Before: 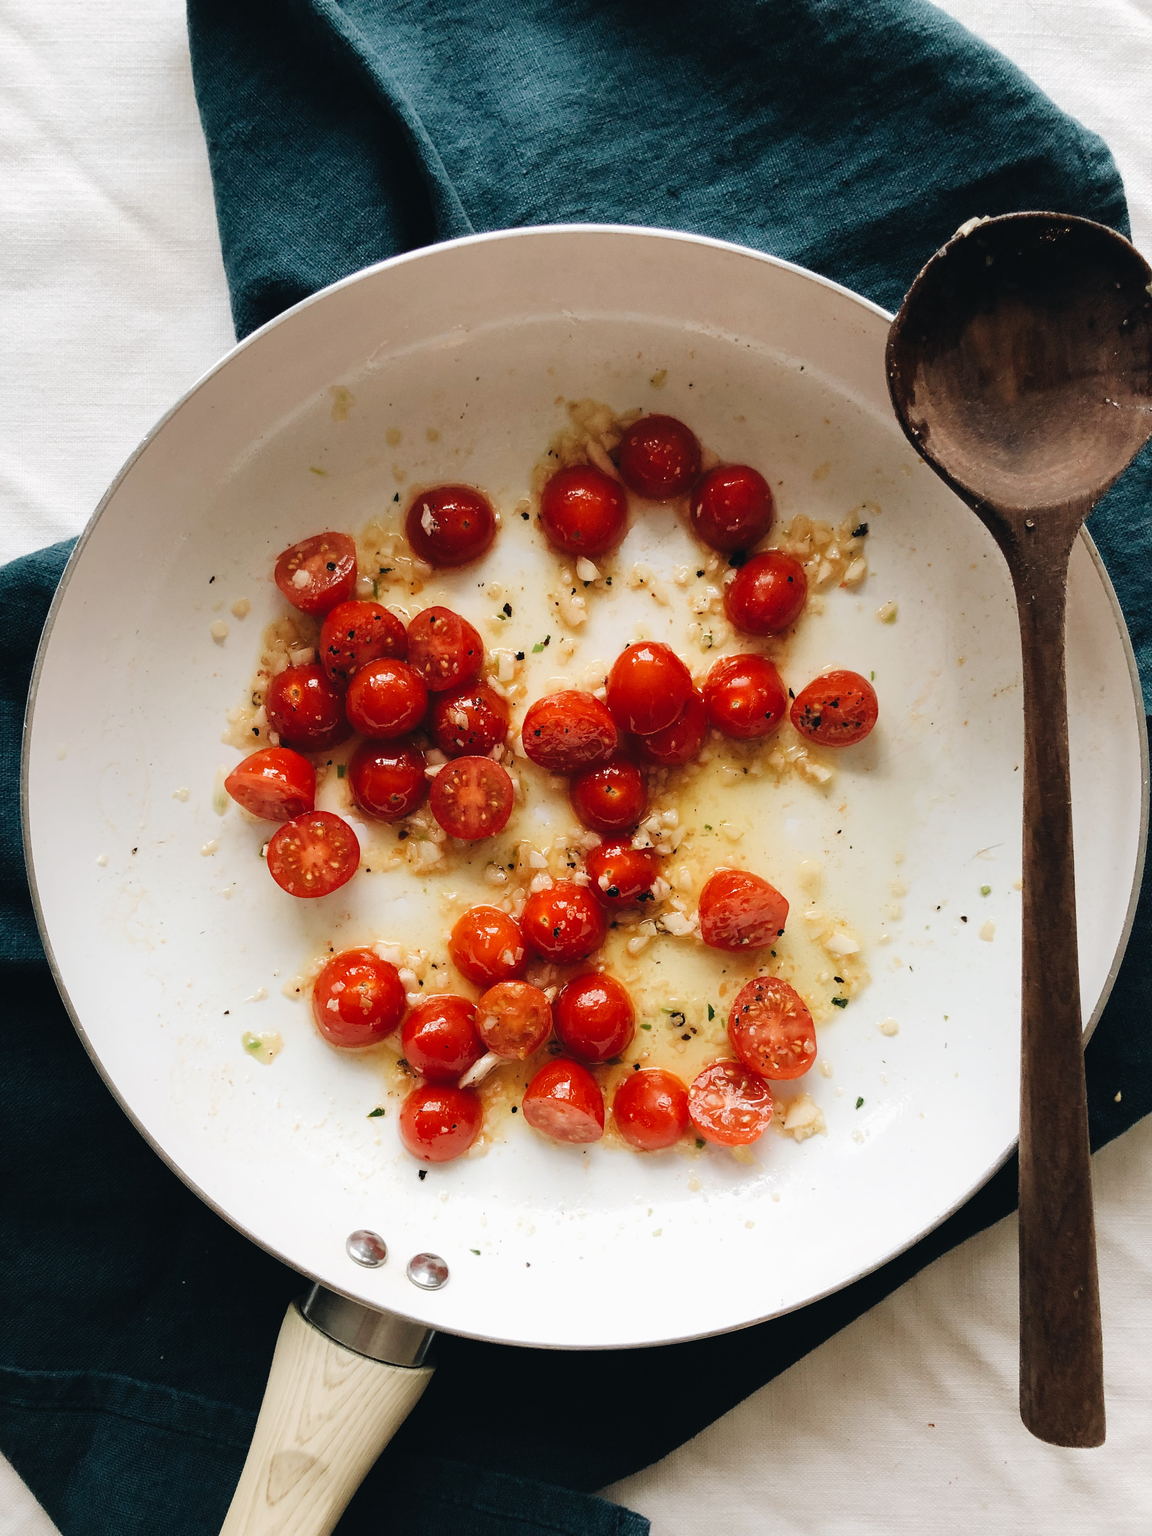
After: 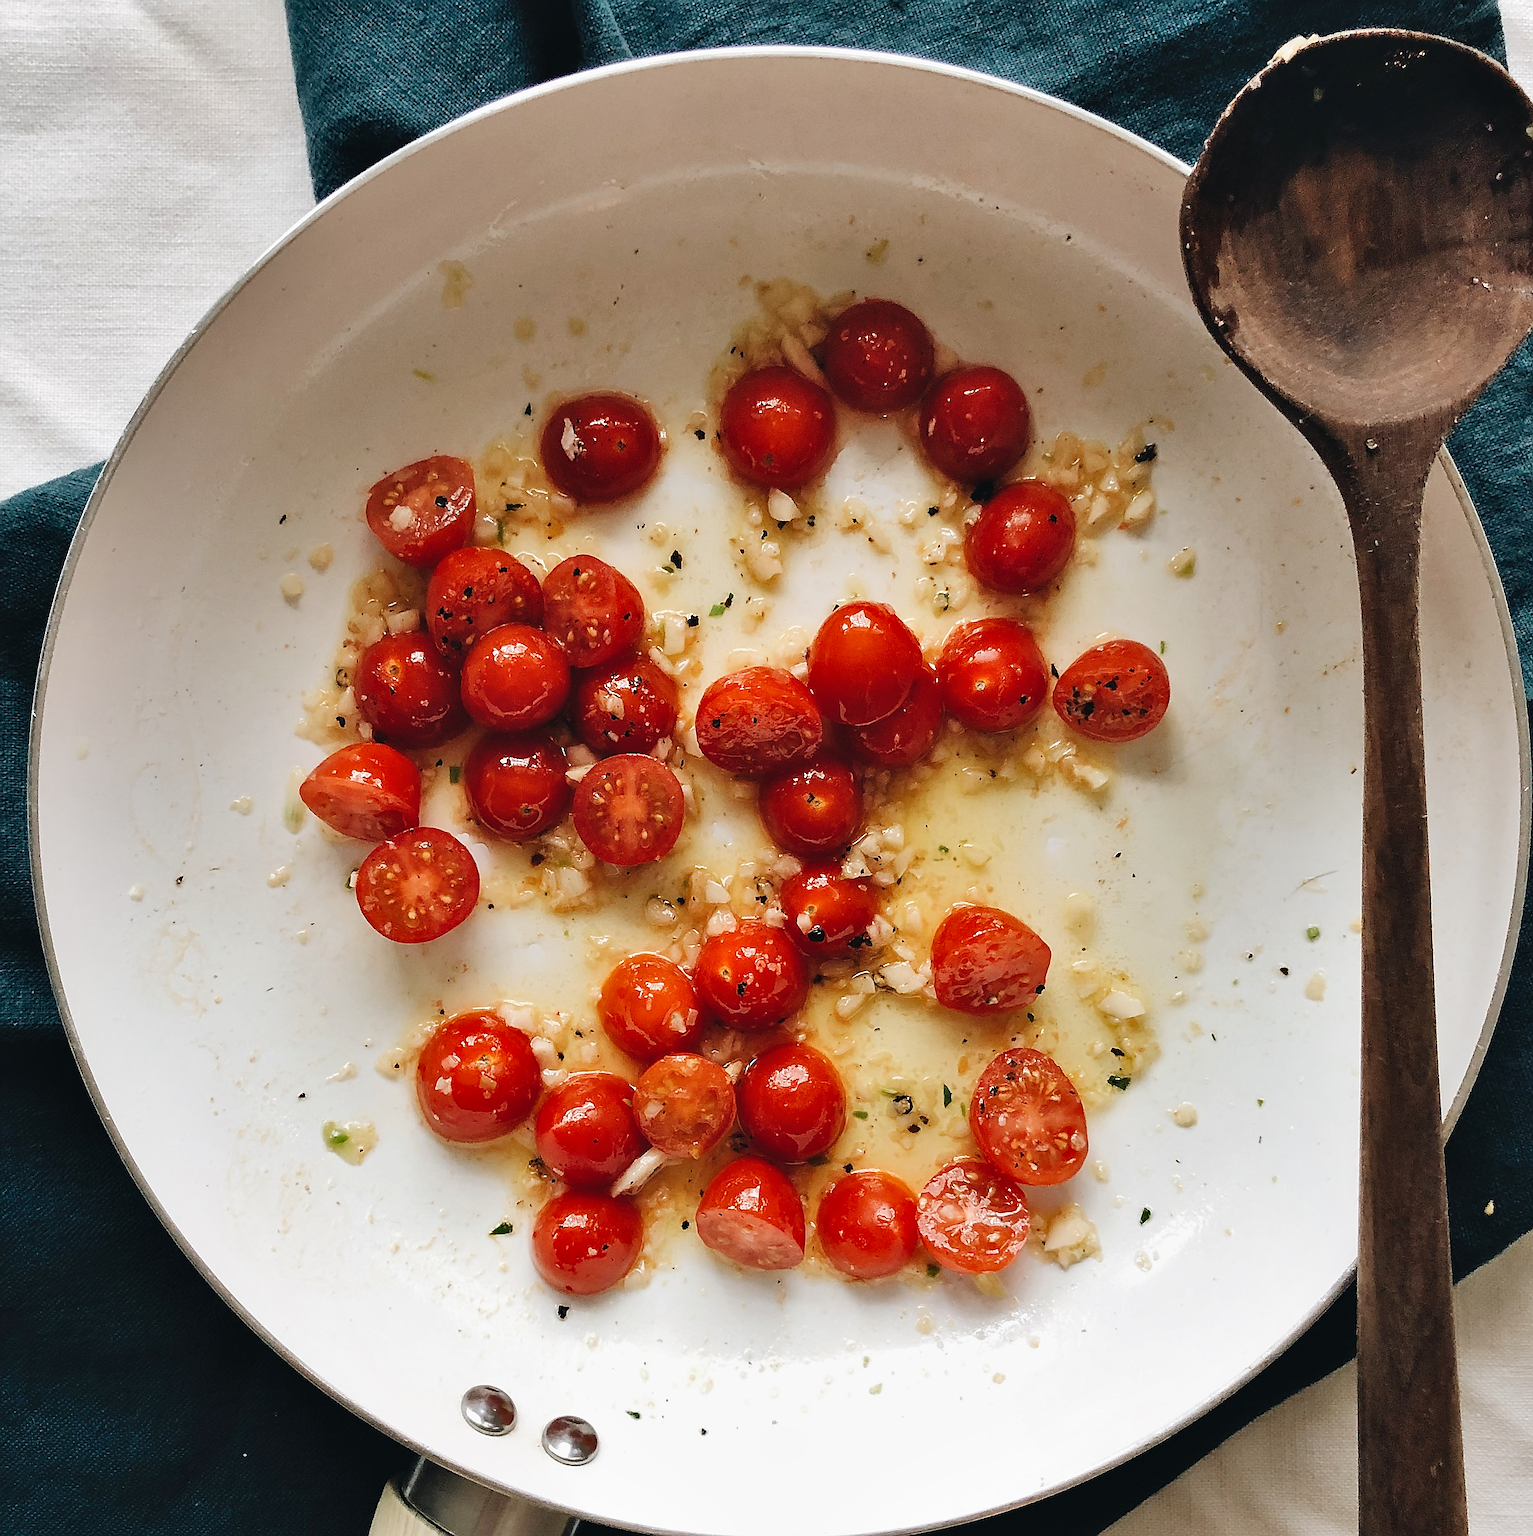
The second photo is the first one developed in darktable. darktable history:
sharpen: radius 1.358, amount 1.246, threshold 0.801
crop and rotate: top 12.384%, bottom 12.526%
shadows and highlights: low approximation 0.01, soften with gaussian
